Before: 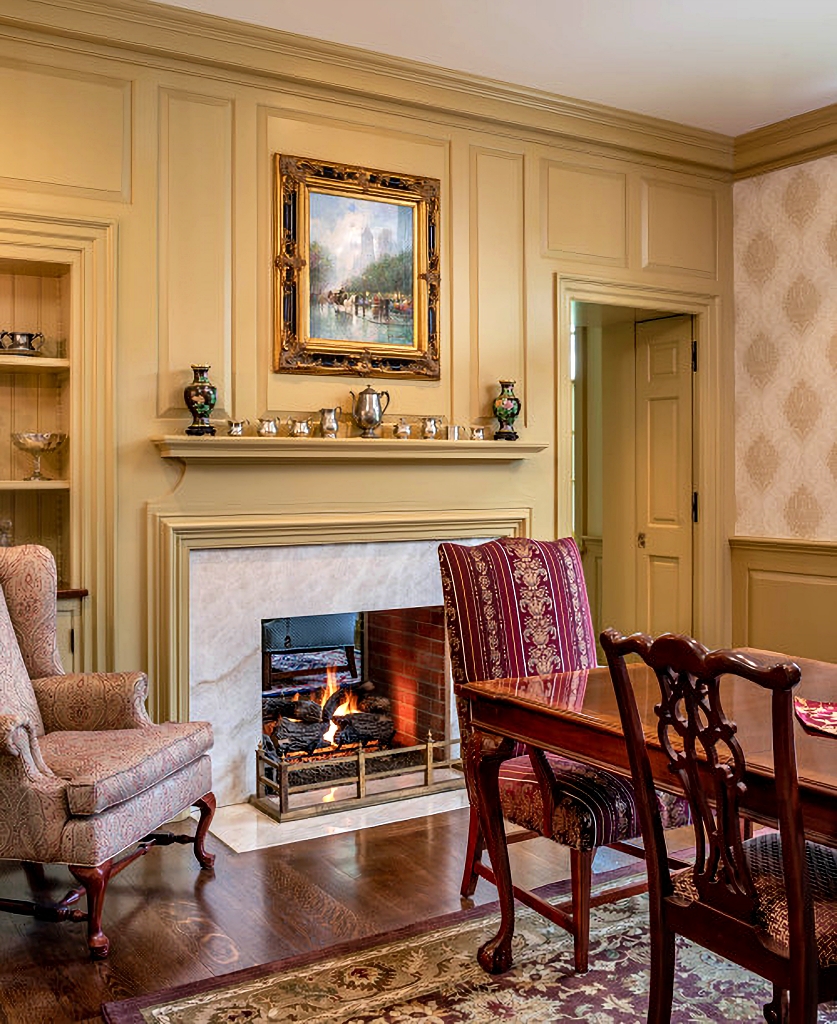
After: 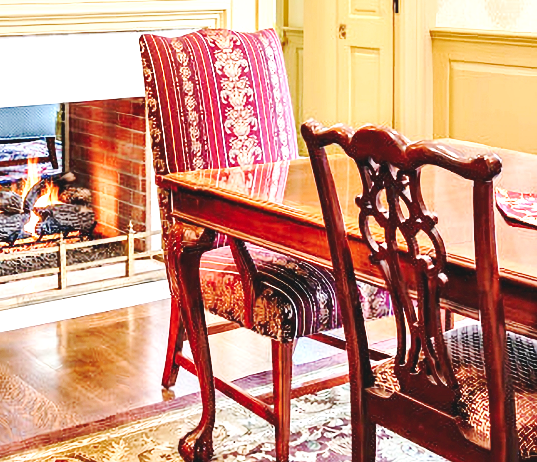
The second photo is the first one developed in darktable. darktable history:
crop and rotate: left 35.779%, top 49.801%, bottom 5.014%
base curve: curves: ch0 [(0, 0.007) (0.028, 0.063) (0.121, 0.311) (0.46, 0.743) (0.859, 0.957) (1, 1)], exposure shift 0.01, preserve colors none
exposure: black level correction 0, exposure 1.482 EV, compensate highlight preservation false
